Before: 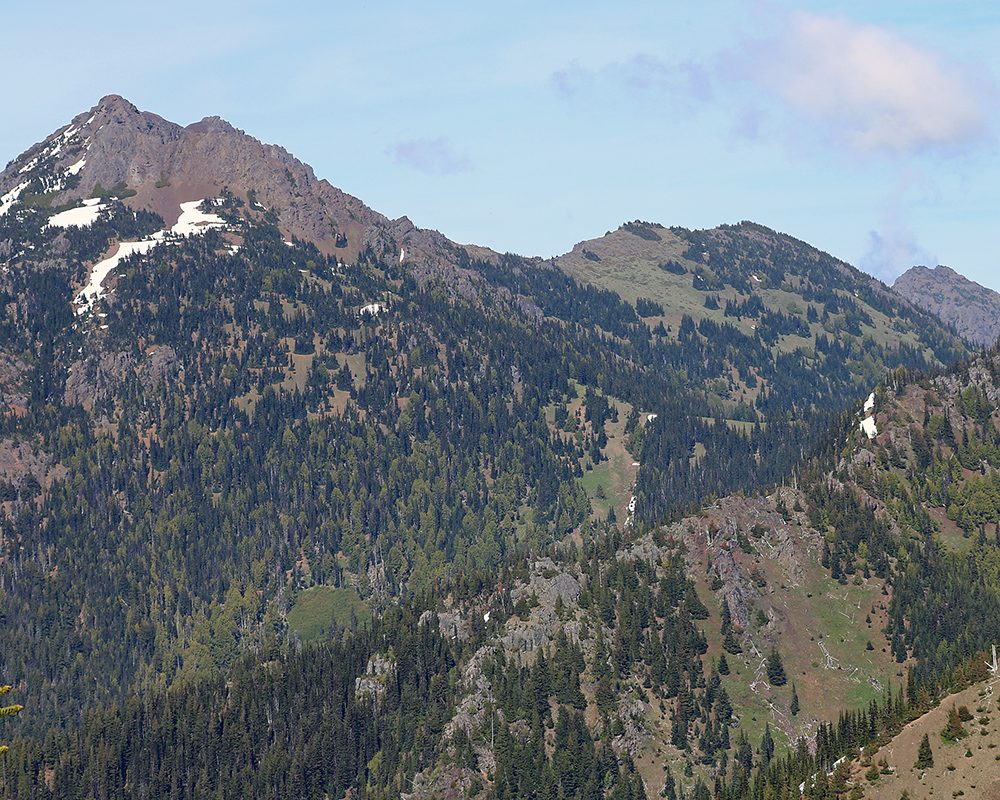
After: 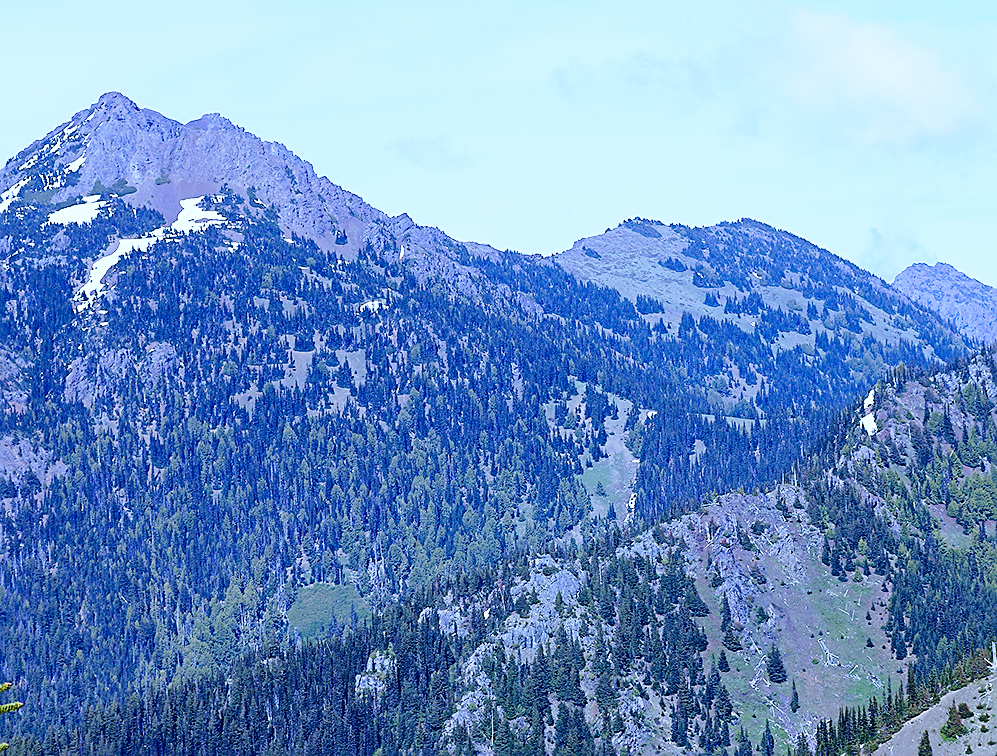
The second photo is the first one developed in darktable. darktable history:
base curve: curves: ch0 [(0, 0) (0.028, 0.03) (0.121, 0.232) (0.46, 0.748) (0.859, 0.968) (1, 1)], preserve colors none
crop: top 0.448%, right 0.264%, bottom 5.045%
white balance: red 0.766, blue 1.537
sharpen: on, module defaults
